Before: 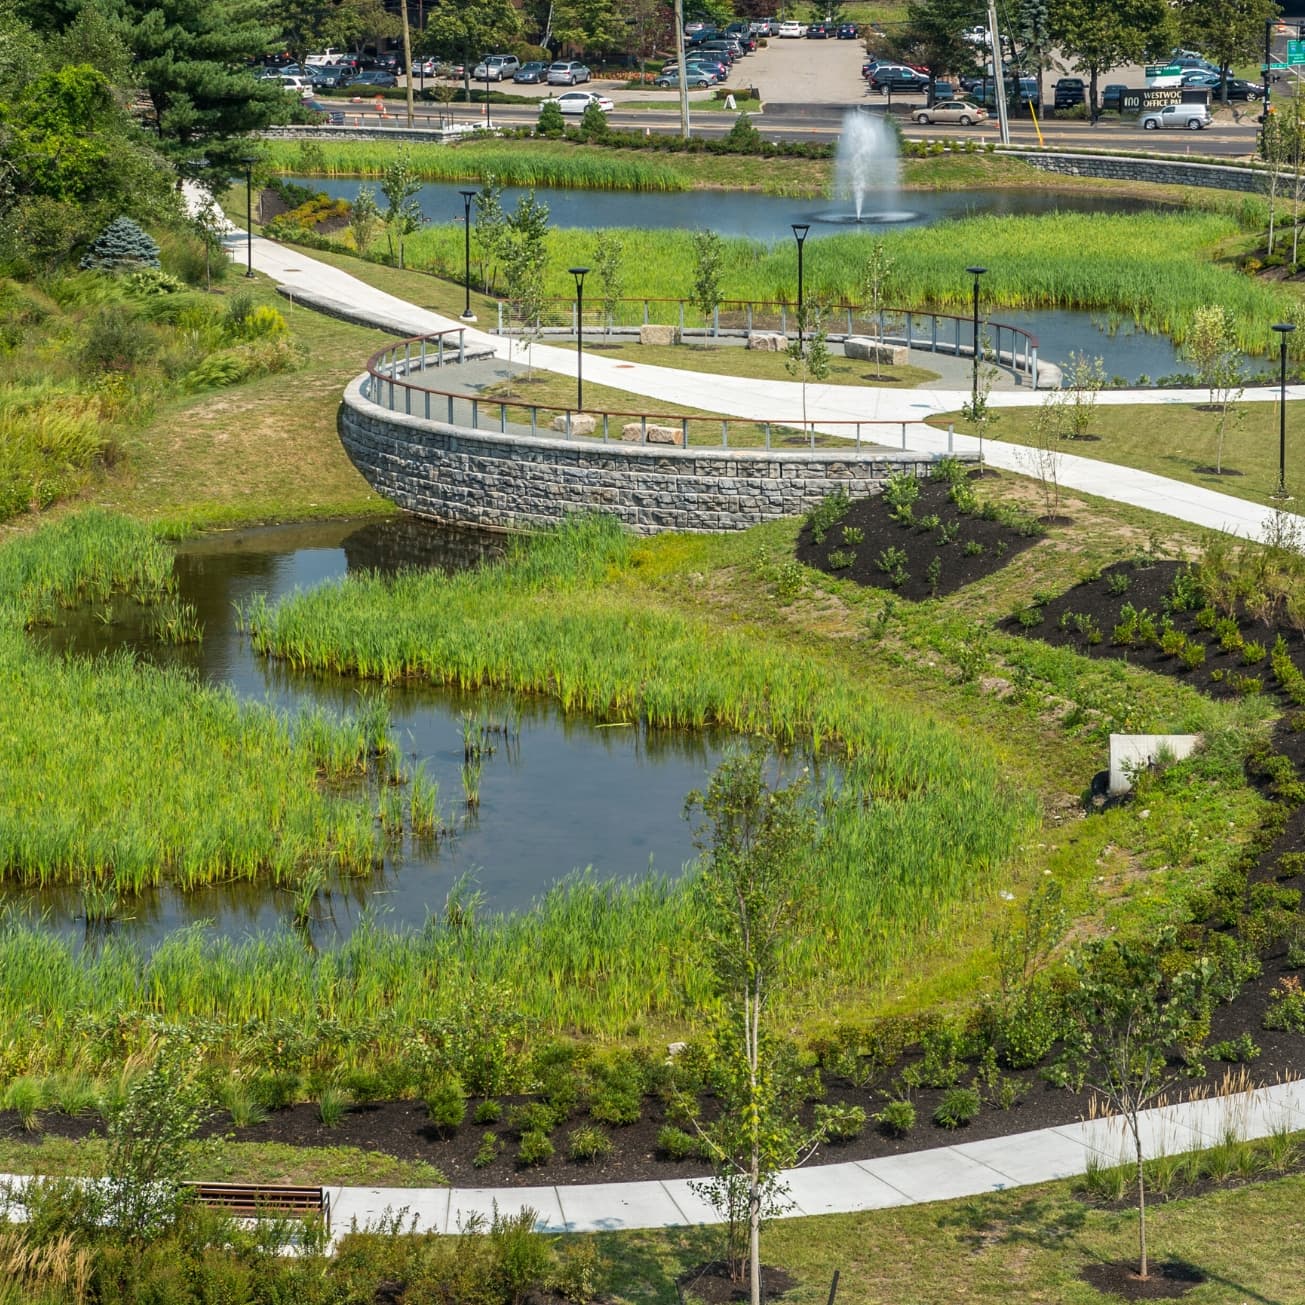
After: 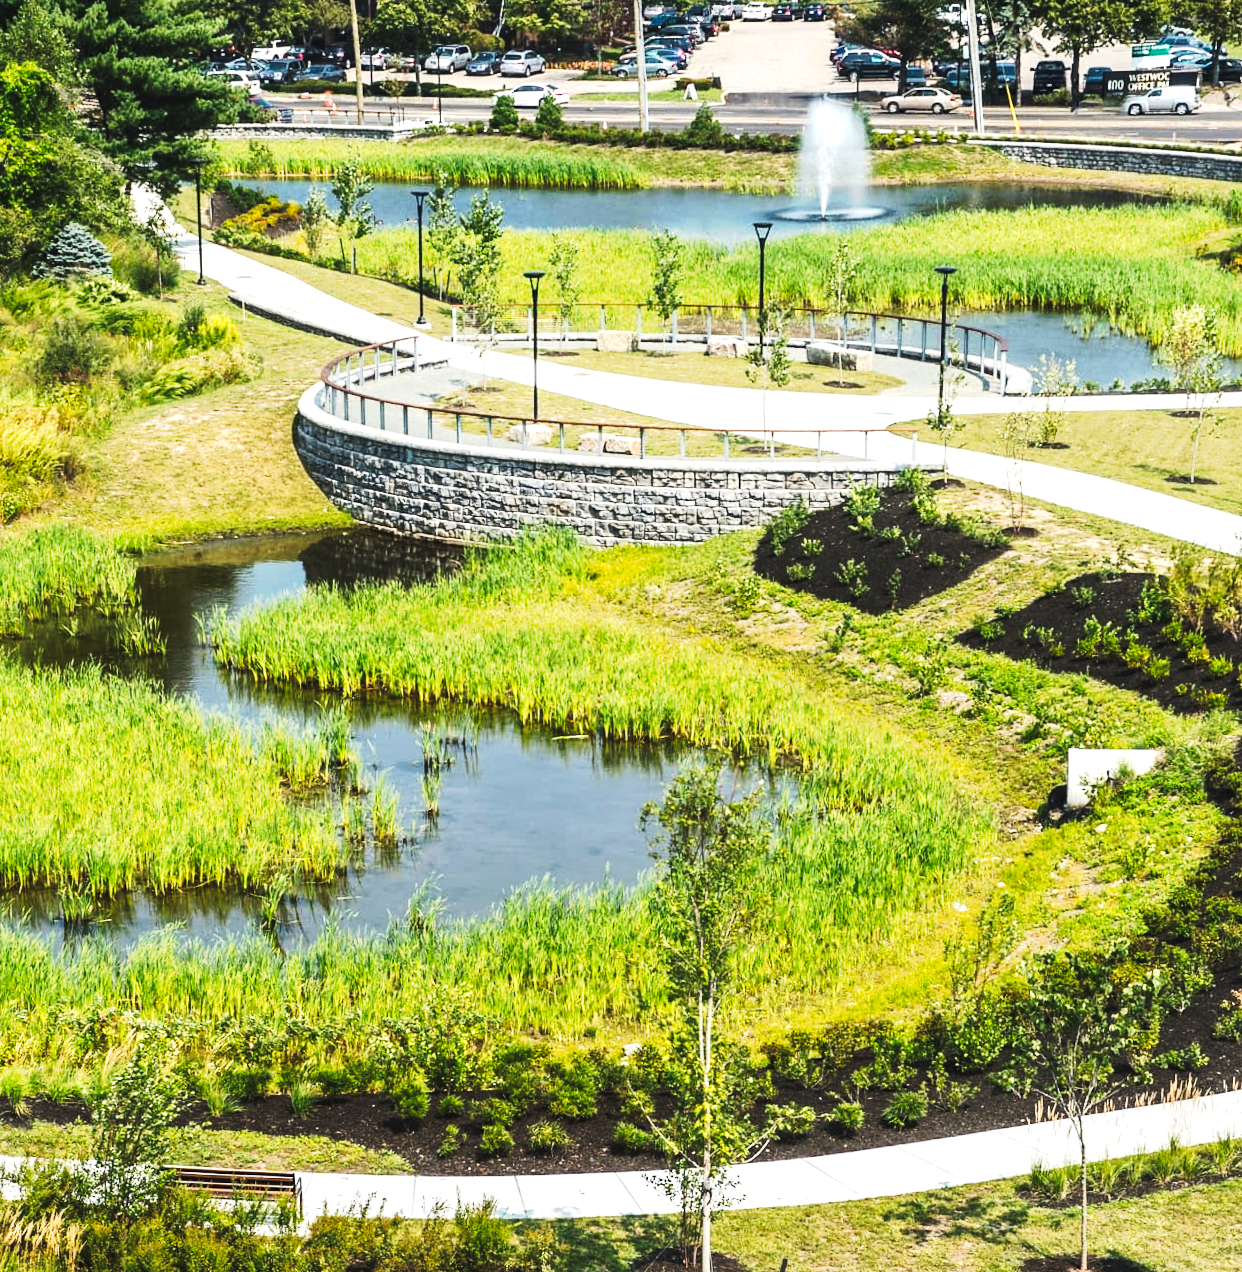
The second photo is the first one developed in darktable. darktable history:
exposure: exposure 0.207 EV, compensate highlight preservation false
tone curve: curves: ch0 [(0, 0) (0.003, 0.045) (0.011, 0.054) (0.025, 0.069) (0.044, 0.083) (0.069, 0.101) (0.1, 0.119) (0.136, 0.146) (0.177, 0.177) (0.224, 0.221) (0.277, 0.277) (0.335, 0.362) (0.399, 0.452) (0.468, 0.571) (0.543, 0.666) (0.623, 0.758) (0.709, 0.853) (0.801, 0.896) (0.898, 0.945) (1, 1)], preserve colors none
rotate and perspective: rotation 0.074°, lens shift (vertical) 0.096, lens shift (horizontal) -0.041, crop left 0.043, crop right 0.952, crop top 0.024, crop bottom 0.979
tone equalizer: -8 EV -0.75 EV, -7 EV -0.7 EV, -6 EV -0.6 EV, -5 EV -0.4 EV, -3 EV 0.4 EV, -2 EV 0.6 EV, -1 EV 0.7 EV, +0 EV 0.75 EV, edges refinement/feathering 500, mask exposure compensation -1.57 EV, preserve details no
base curve: exposure shift 0, preserve colors none
